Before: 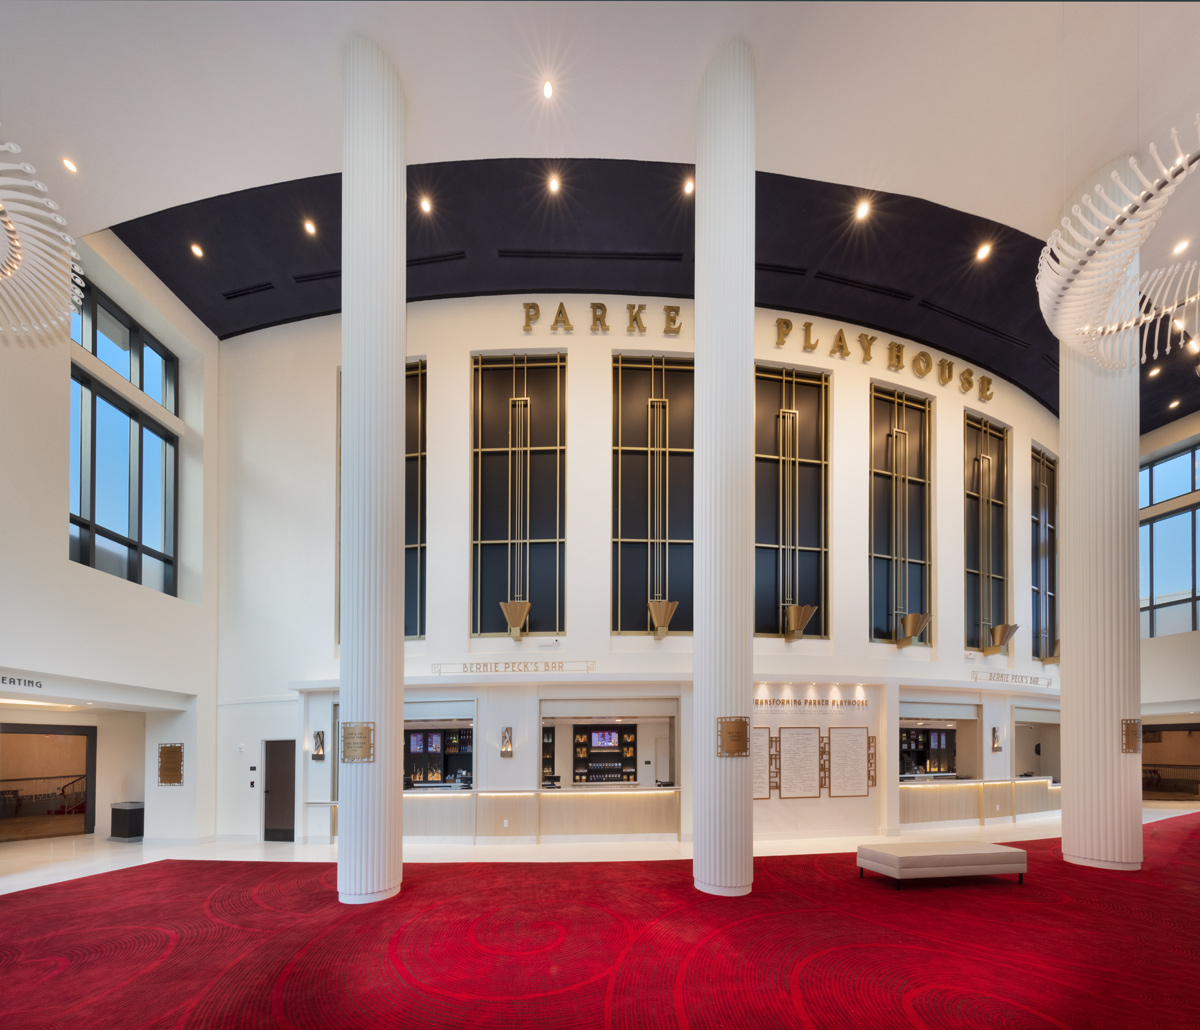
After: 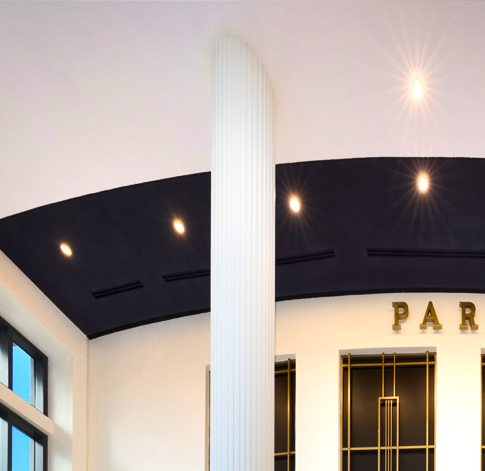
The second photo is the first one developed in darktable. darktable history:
crop and rotate: left 10.969%, top 0.112%, right 48.571%, bottom 54.112%
tone equalizer: -8 EV -0.76 EV, -7 EV -0.669 EV, -6 EV -0.583 EV, -5 EV -0.365 EV, -3 EV 0.374 EV, -2 EV 0.6 EV, -1 EV 0.678 EV, +0 EV 0.735 EV, edges refinement/feathering 500, mask exposure compensation -1.57 EV, preserve details no
color balance rgb: power › hue 61.08°, perceptual saturation grading › global saturation 19.778%, global vibrance 16.041%, saturation formula JzAzBz (2021)
